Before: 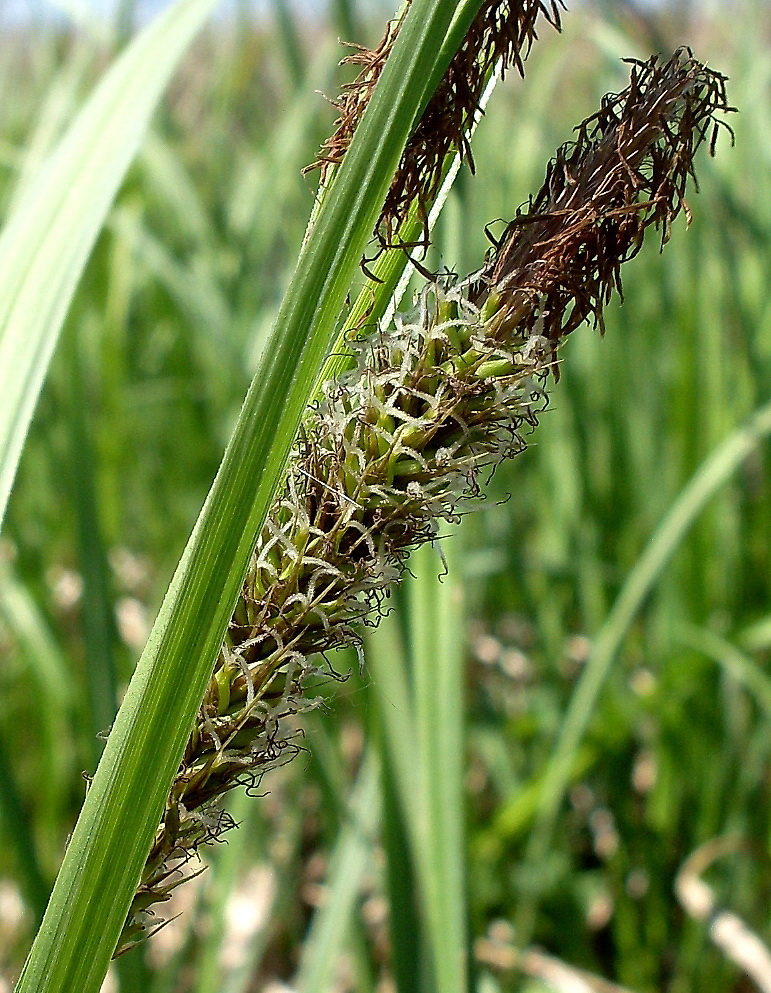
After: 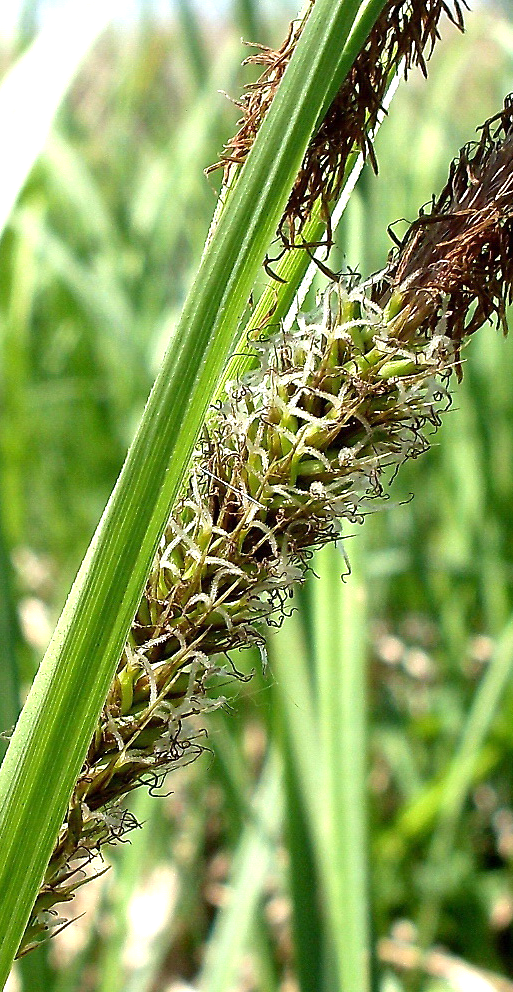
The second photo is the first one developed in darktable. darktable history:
exposure: exposure 0.722 EV, compensate highlight preservation false
crop and rotate: left 12.673%, right 20.66%
